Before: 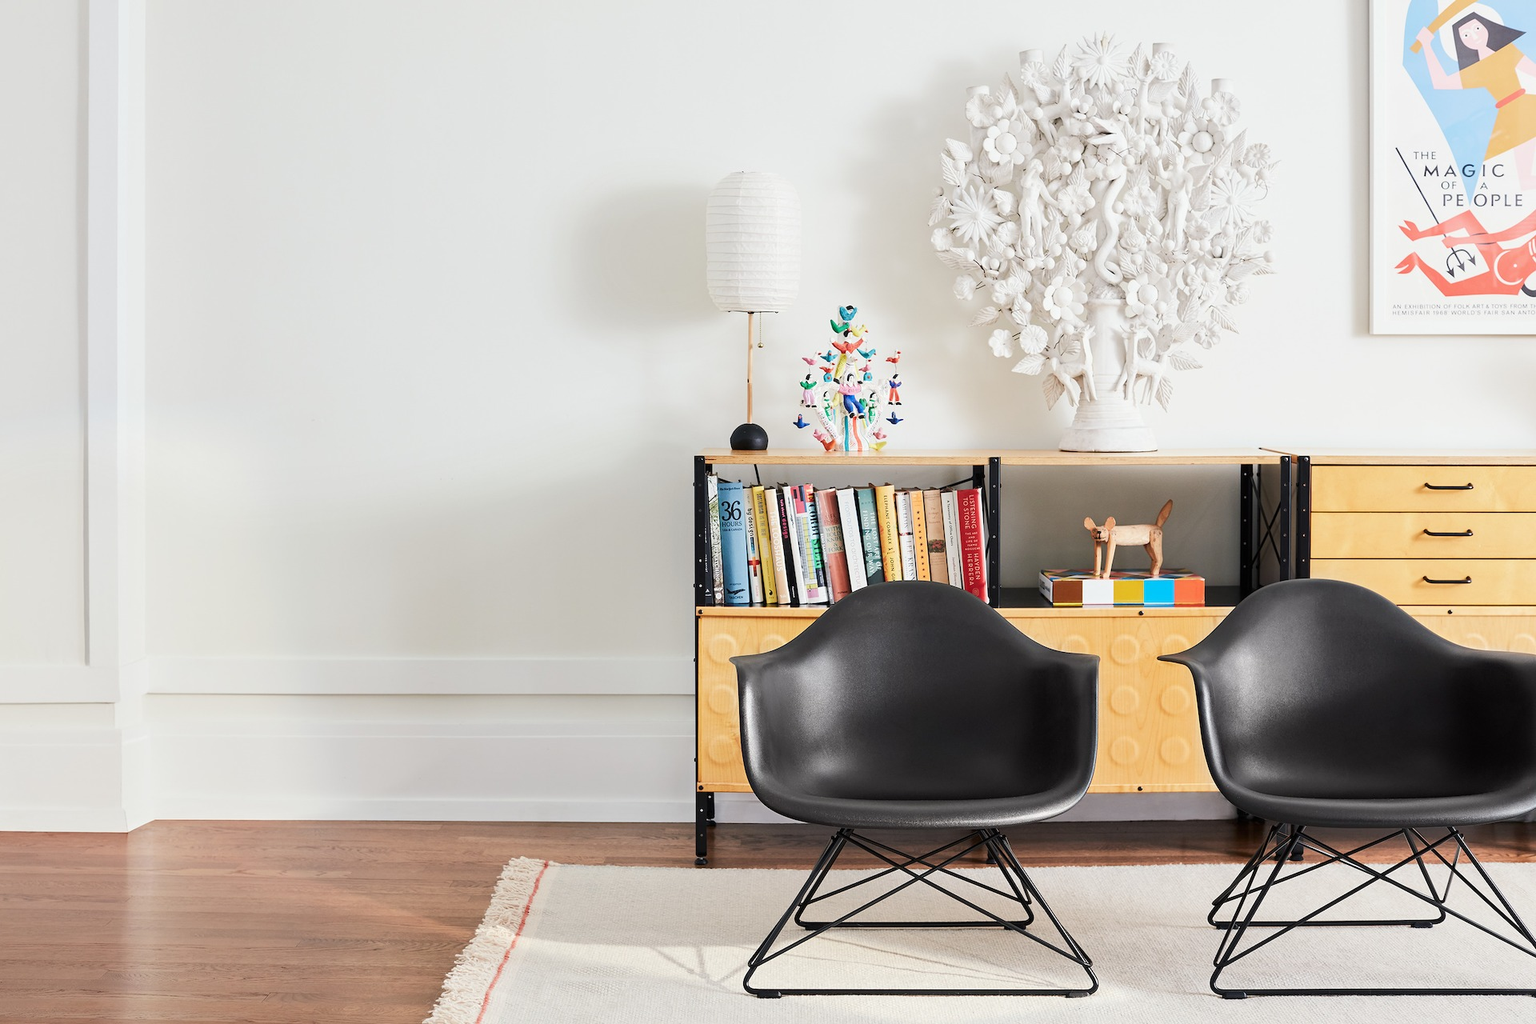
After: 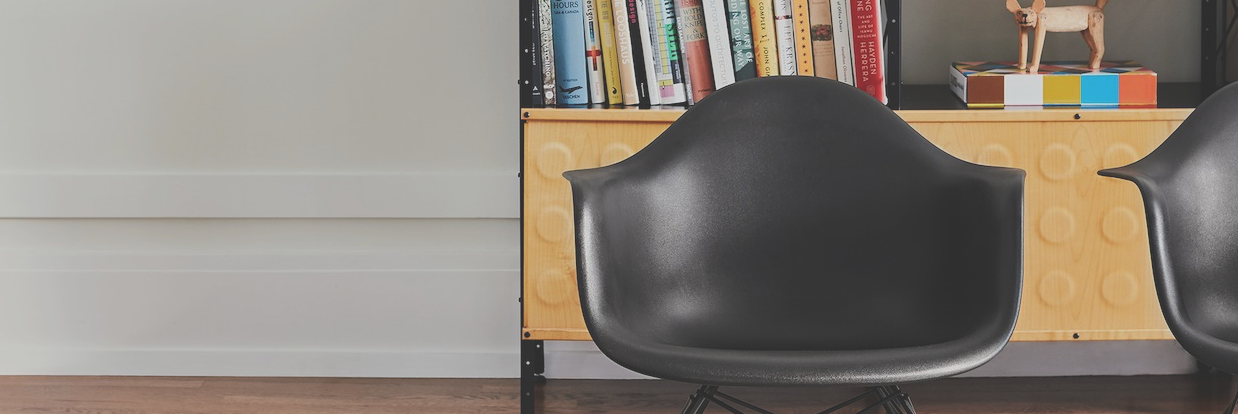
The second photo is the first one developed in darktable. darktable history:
crop: left 18.187%, top 50.821%, right 17.304%, bottom 16.832%
exposure: black level correction -0.038, exposure -0.498 EV, compensate exposure bias true, compensate highlight preservation false
